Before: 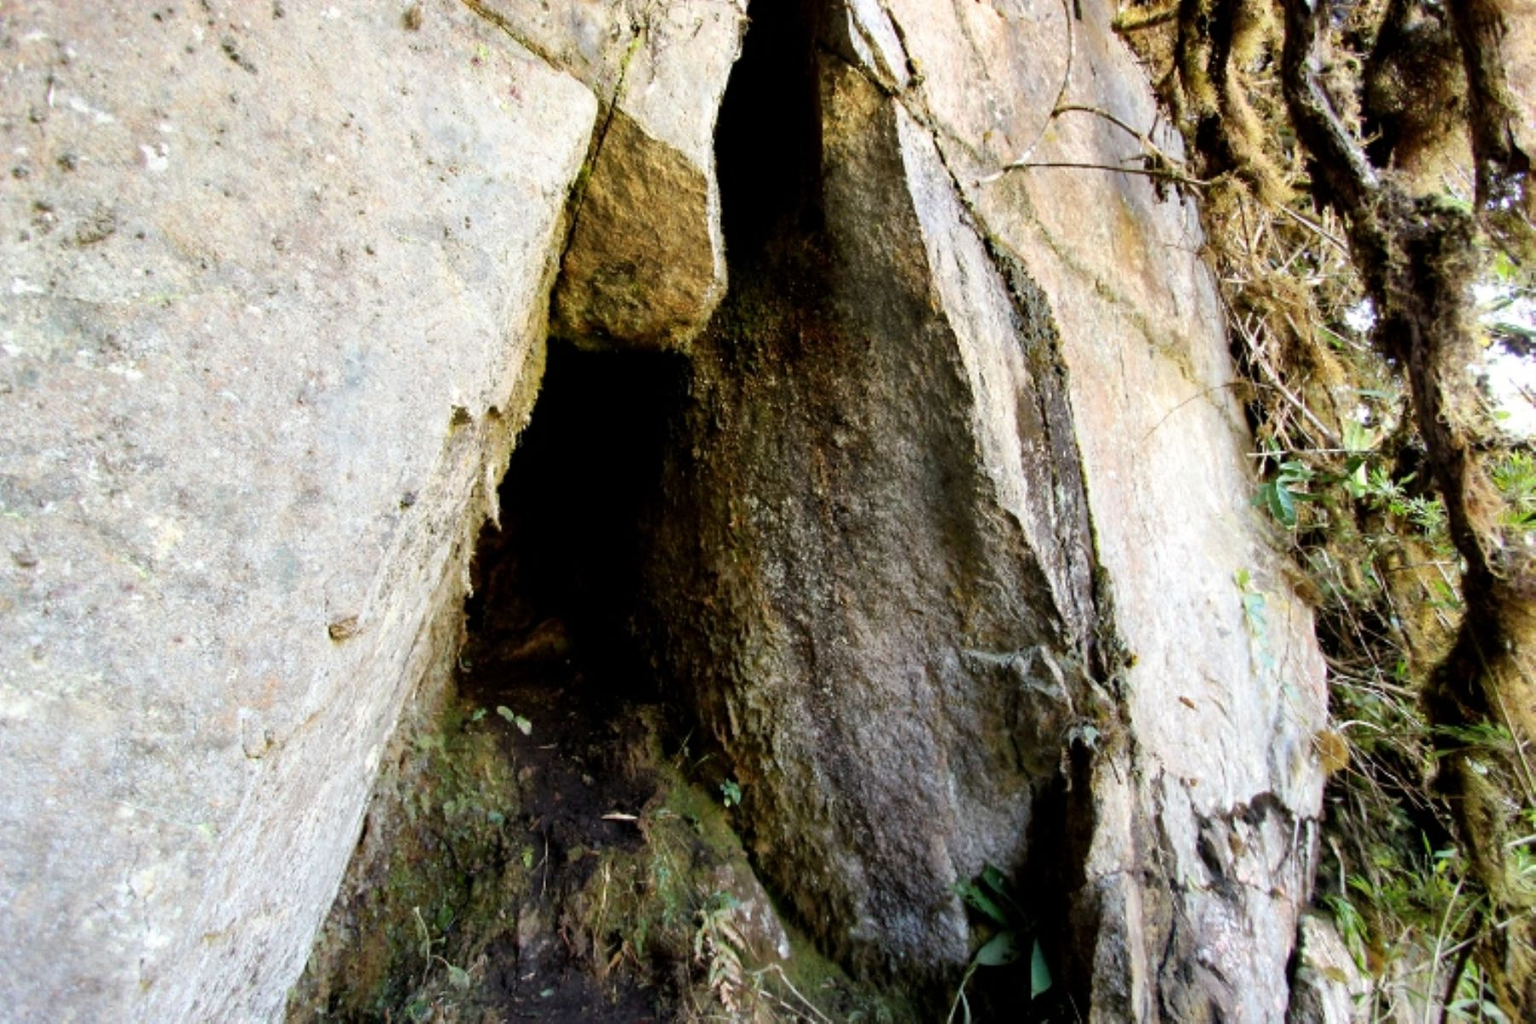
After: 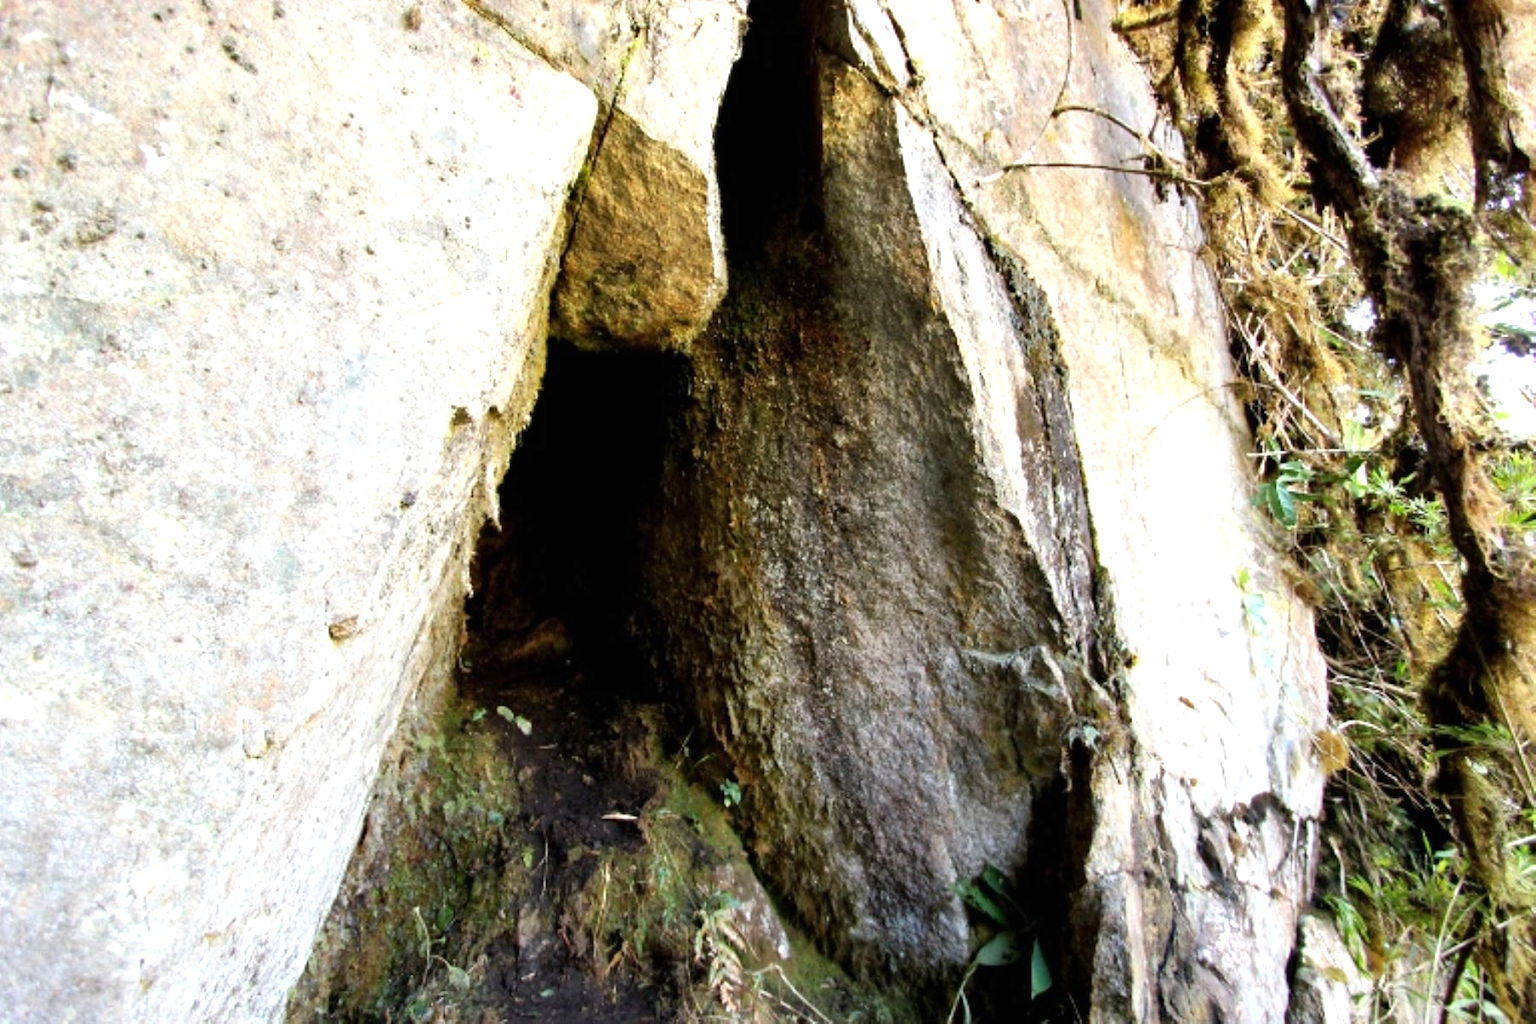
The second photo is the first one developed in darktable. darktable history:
exposure: black level correction 0, exposure 0.5 EV, compensate highlight preservation false
white balance: emerald 1
